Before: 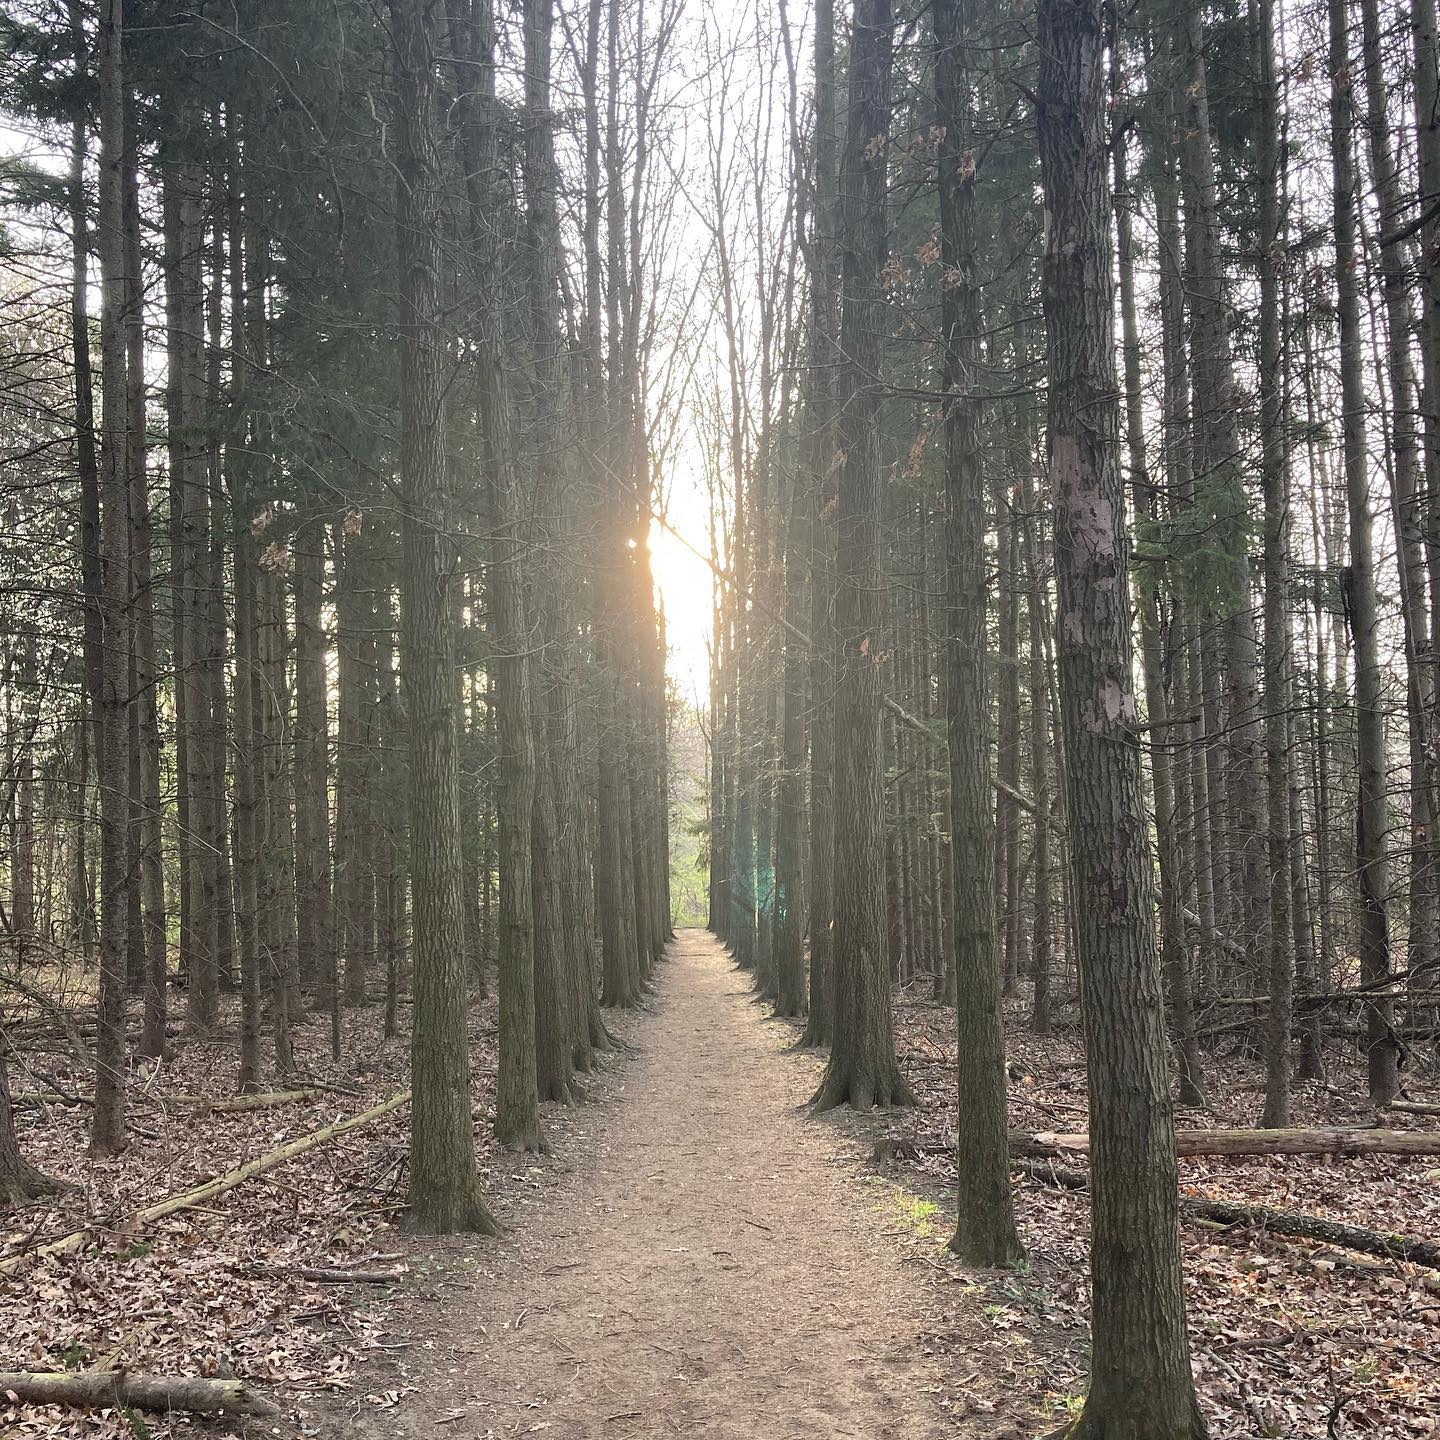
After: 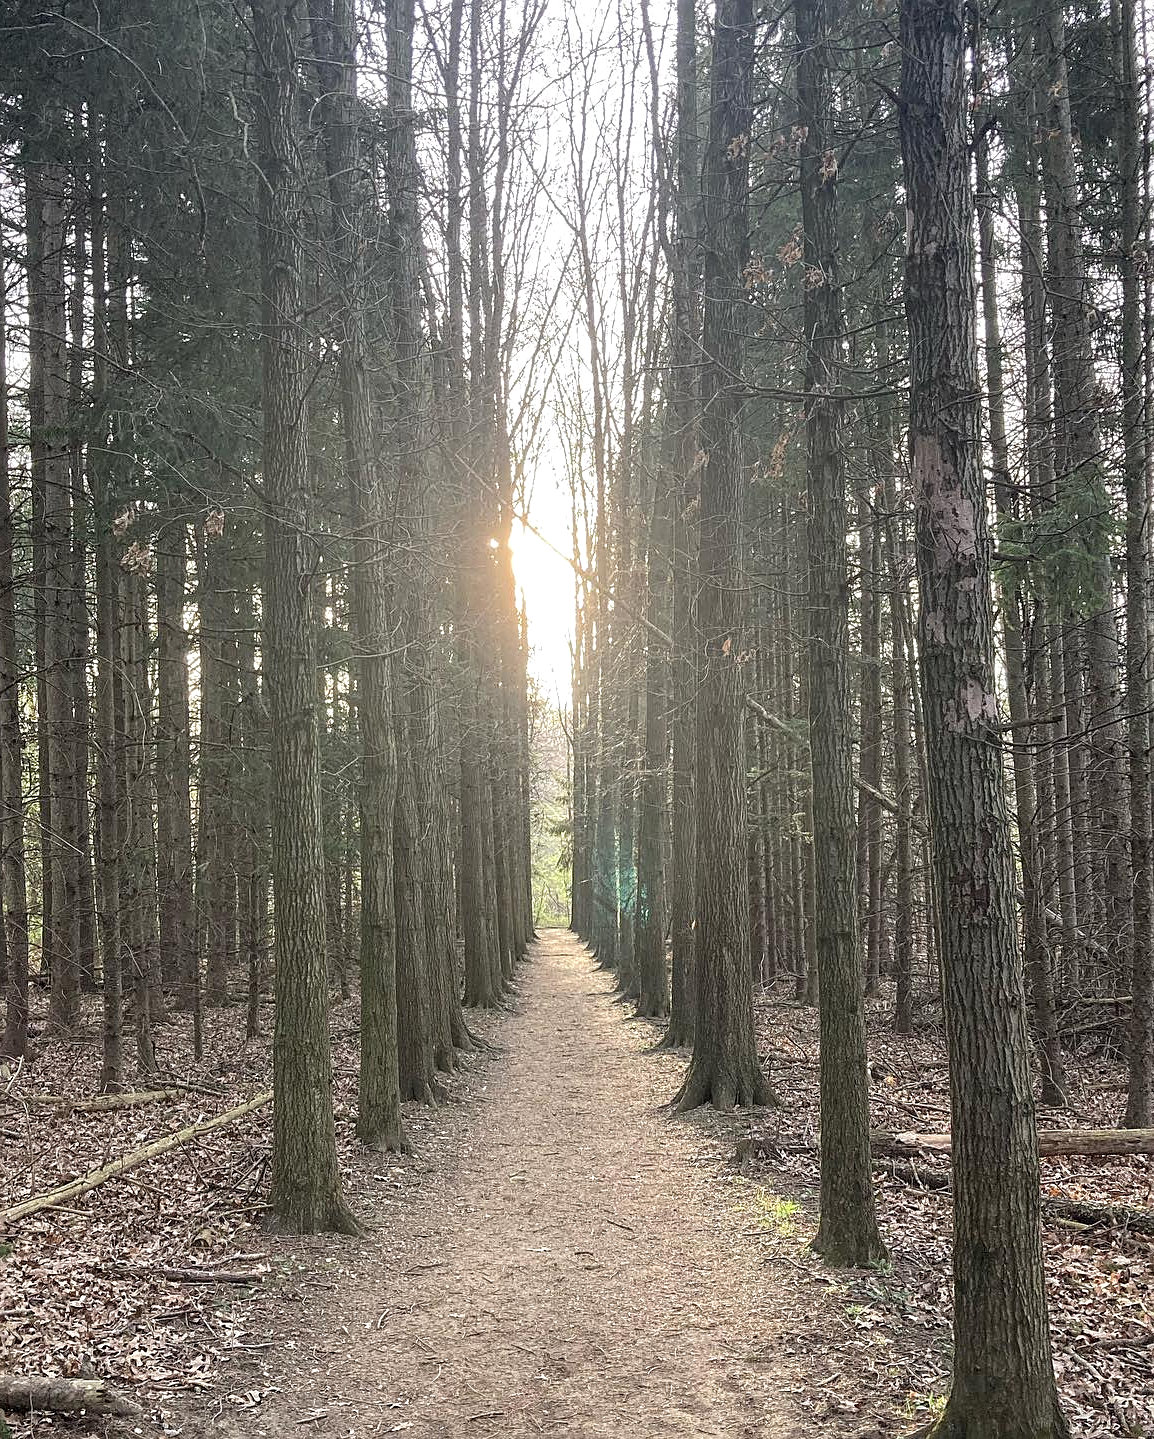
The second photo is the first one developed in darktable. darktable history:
crop and rotate: left 9.597%, right 10.195%
local contrast: detail 130%
sharpen: on, module defaults
